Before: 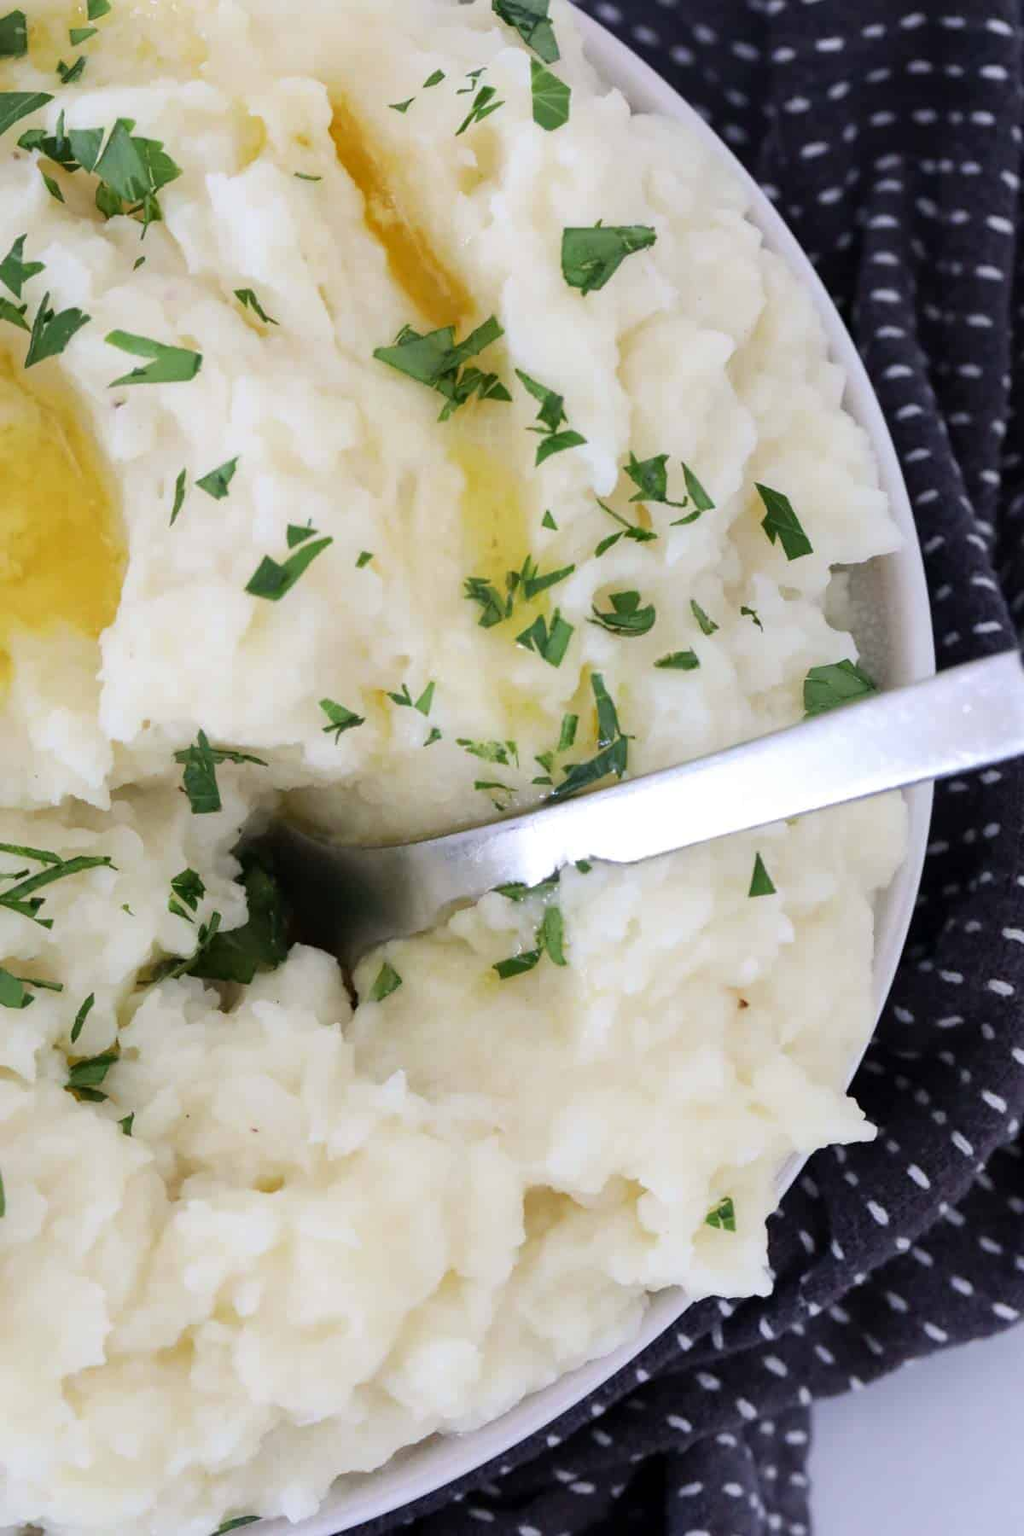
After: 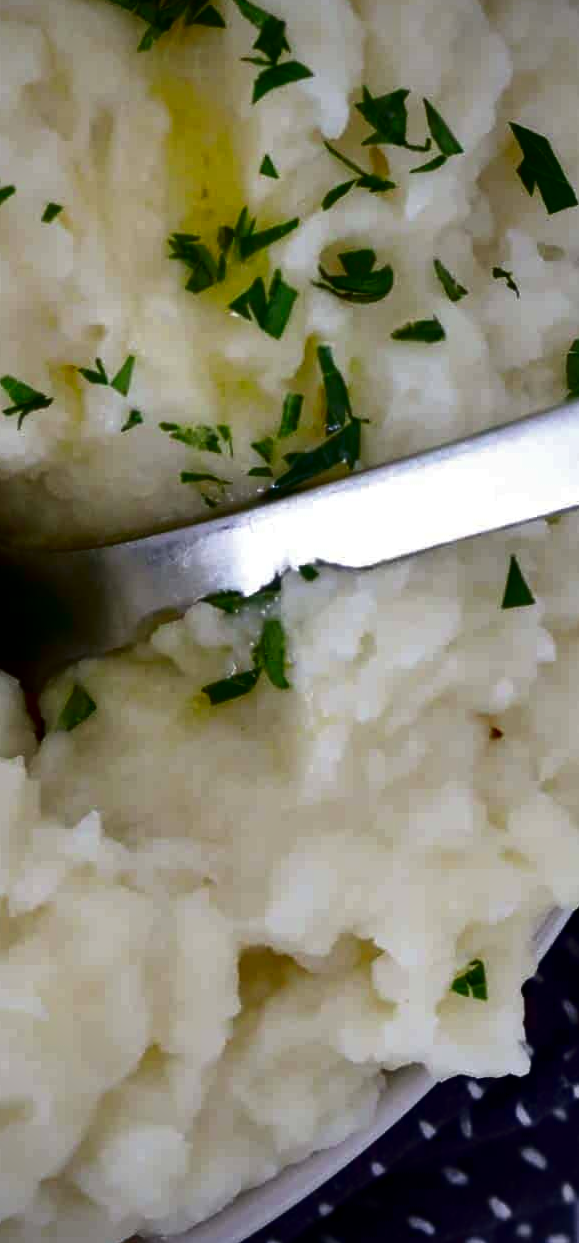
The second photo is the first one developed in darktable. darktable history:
shadows and highlights: white point adjustment 0.065, soften with gaussian
contrast brightness saturation: contrast 0.092, brightness -0.605, saturation 0.169
crop: left 31.318%, top 24.662%, right 20.359%, bottom 6.274%
vignetting: fall-off start 75.1%, saturation 0.002, width/height ratio 1.088
